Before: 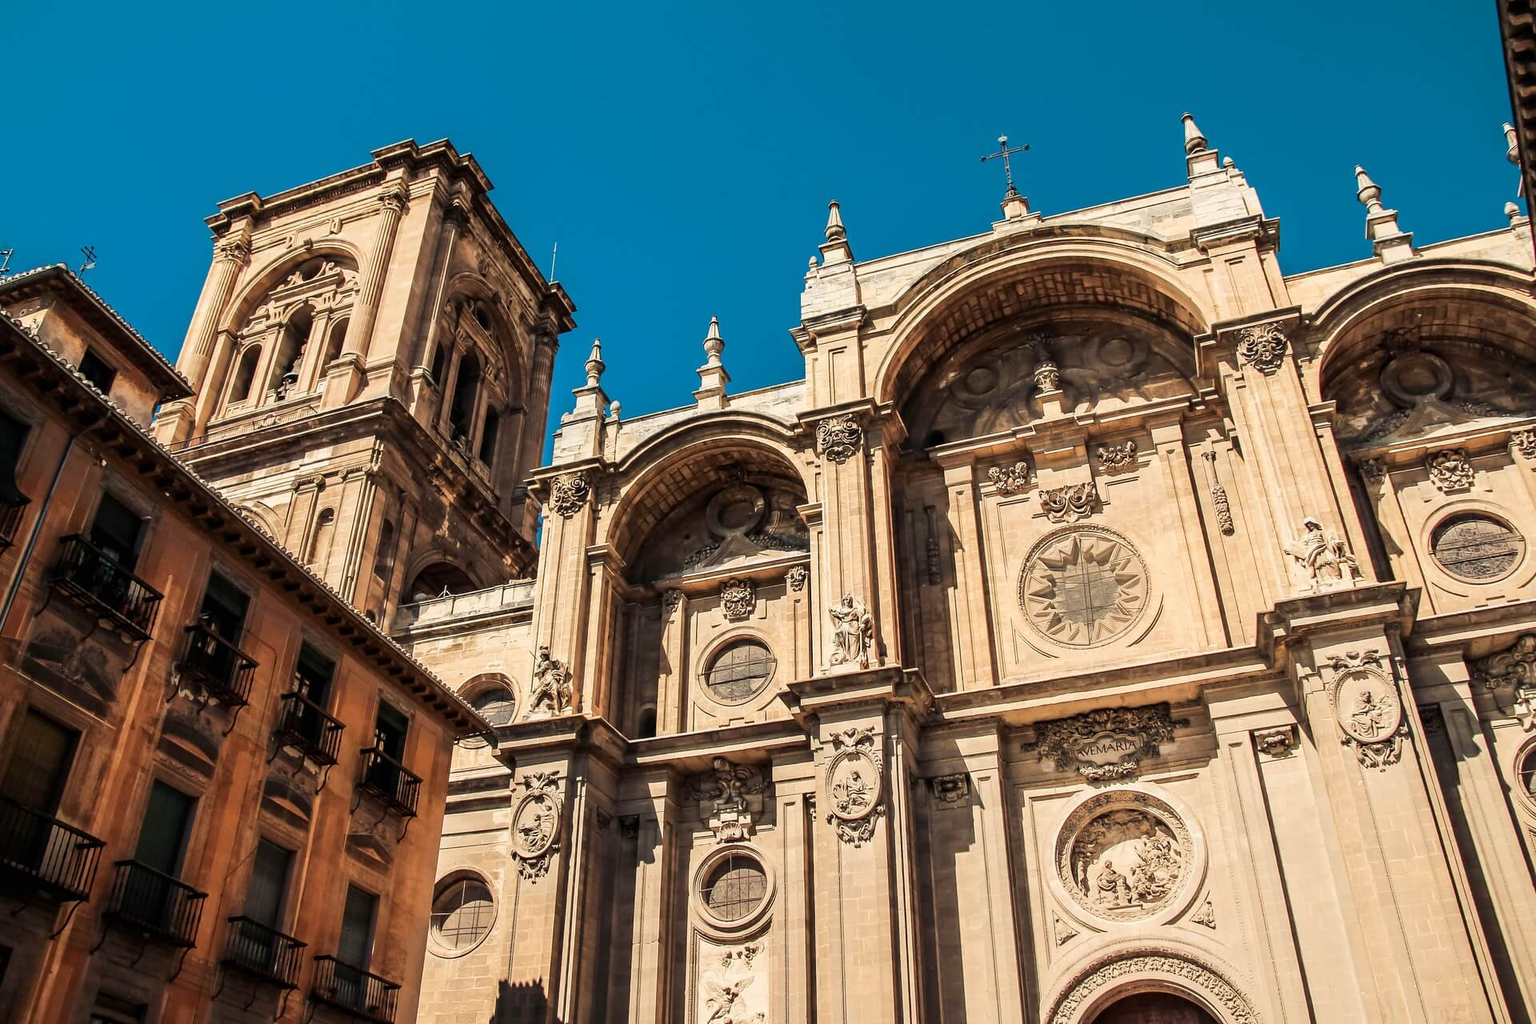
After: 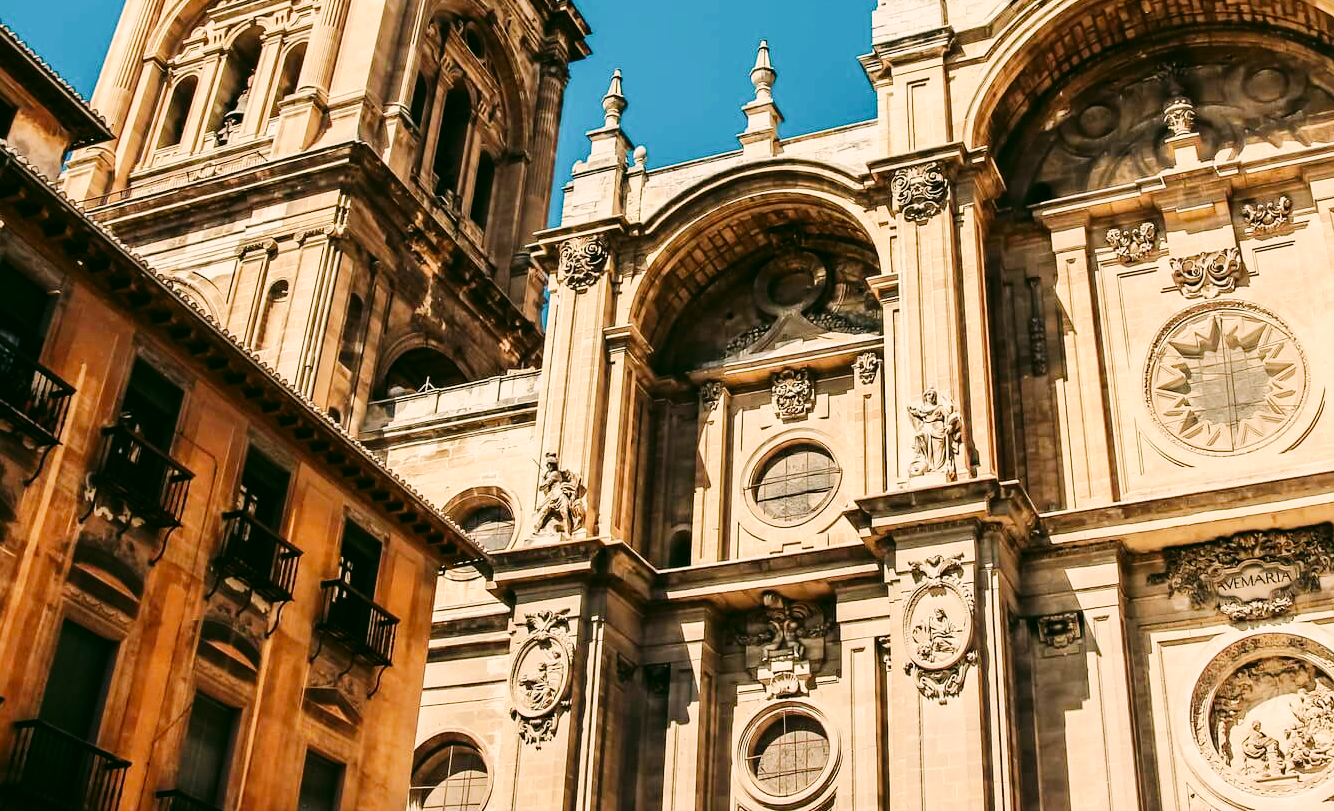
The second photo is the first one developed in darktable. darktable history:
crop: left 6.759%, top 27.775%, right 23.732%, bottom 8.813%
color correction: highlights a* 4.57, highlights b* 4.99, shadows a* -7.15, shadows b* 5.07
tone curve: curves: ch0 [(0, 0.014) (0.12, 0.096) (0.386, 0.49) (0.54, 0.684) (0.751, 0.855) (0.89, 0.943) (0.998, 0.989)]; ch1 [(0, 0) (0.133, 0.099) (0.437, 0.41) (0.5, 0.5) (0.517, 0.536) (0.548, 0.575) (0.582, 0.639) (0.627, 0.692) (0.836, 0.868) (1, 1)]; ch2 [(0, 0) (0.374, 0.341) (0.456, 0.443) (0.478, 0.49) (0.501, 0.5) (0.528, 0.538) (0.55, 0.6) (0.572, 0.633) (0.702, 0.775) (1, 1)], preserve colors none
